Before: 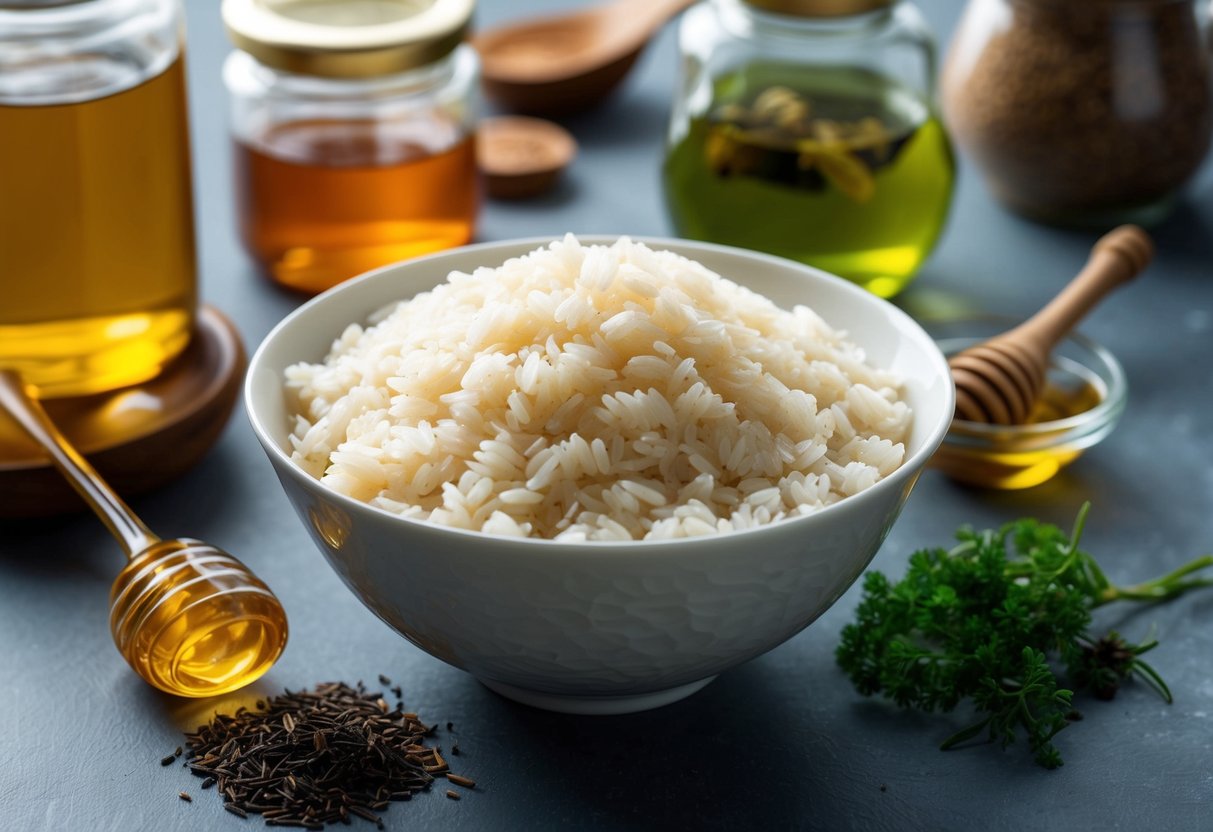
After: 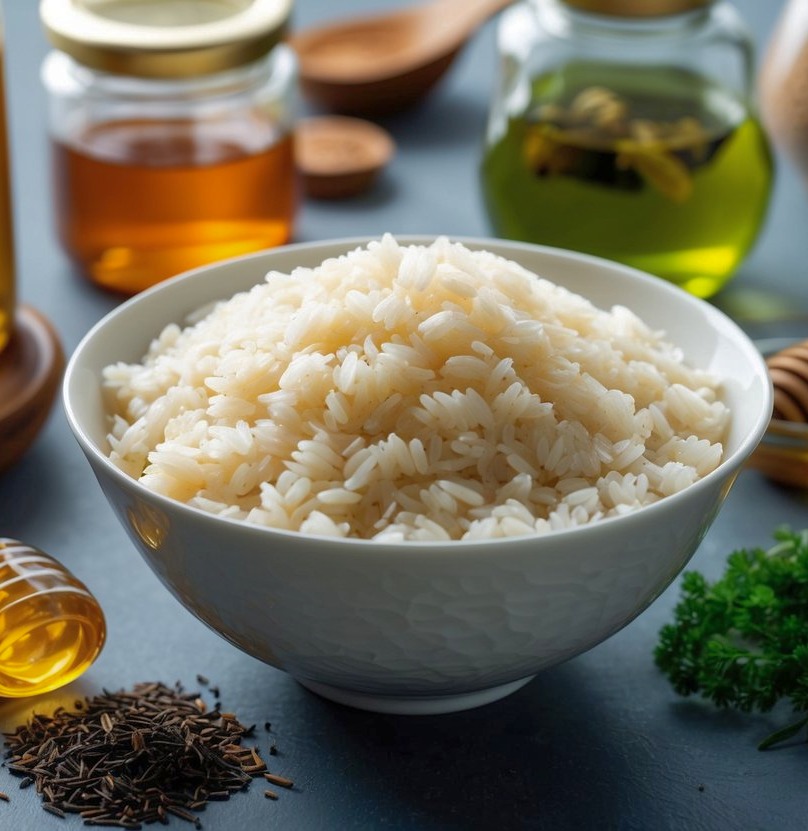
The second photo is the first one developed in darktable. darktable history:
crop and rotate: left 15.055%, right 18.278%
shadows and highlights: on, module defaults
